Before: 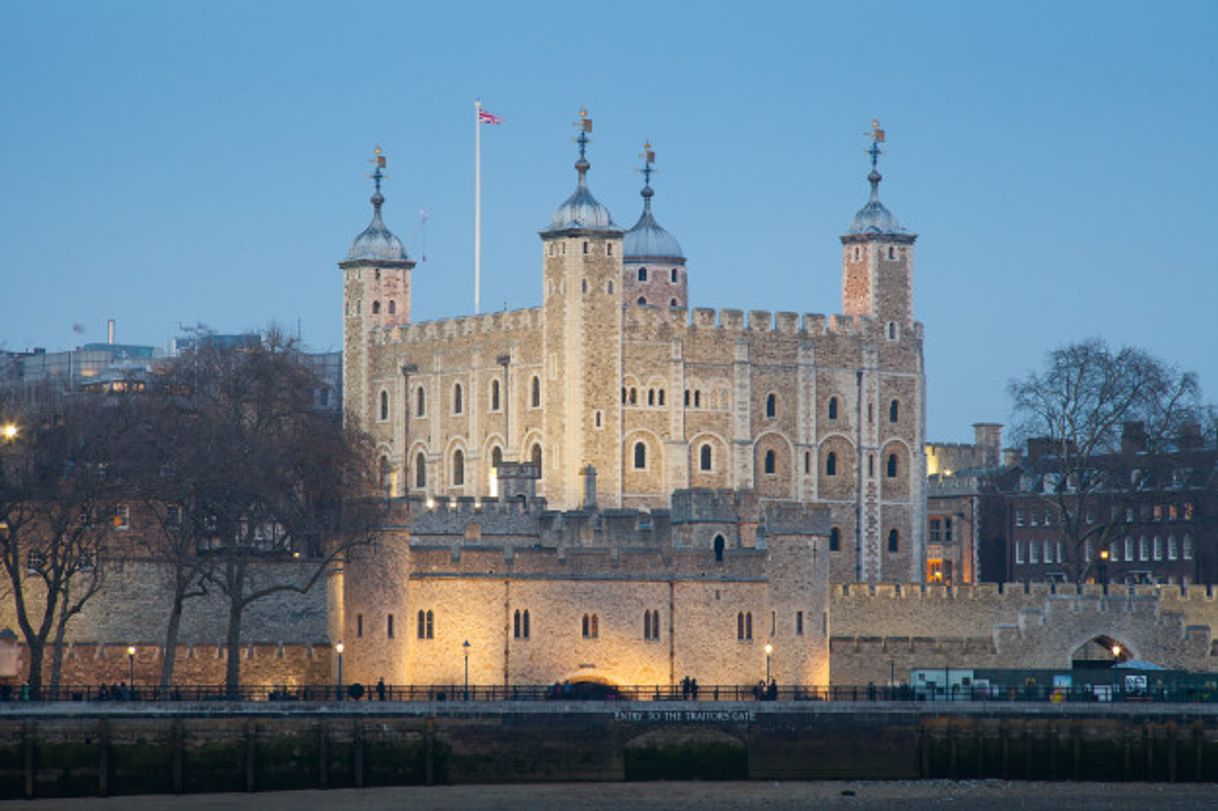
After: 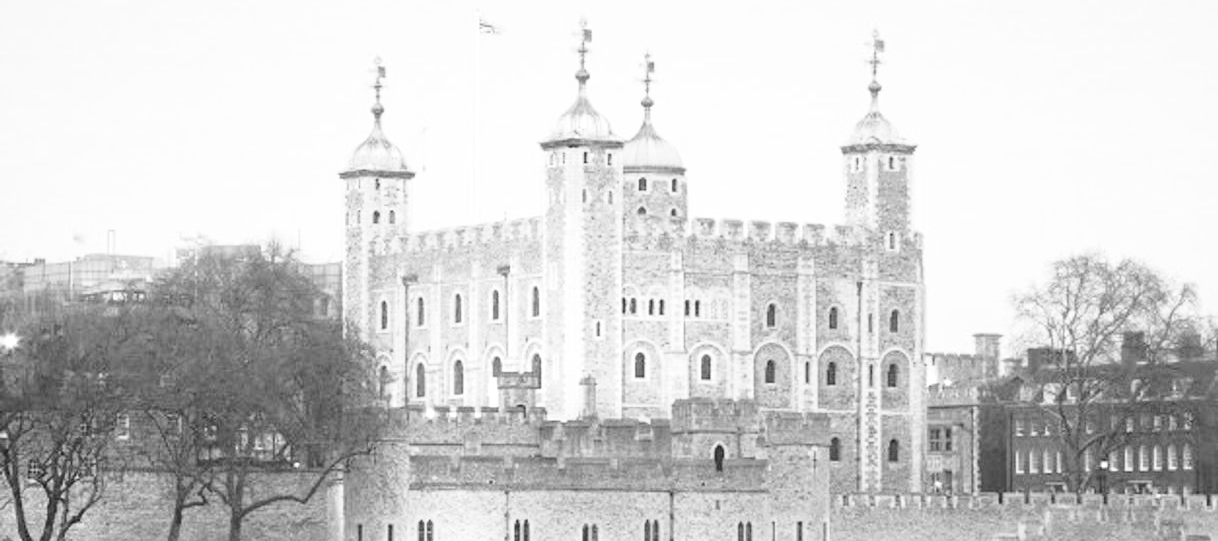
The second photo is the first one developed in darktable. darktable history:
crop: top 11.155%, bottom 22.132%
color calibration: output gray [0.23, 0.37, 0.4, 0], illuminant as shot in camera, x 0.483, y 0.43, temperature 2428.68 K
base curve: curves: ch0 [(0, 0) (0.028, 0.03) (0.121, 0.232) (0.46, 0.748) (0.859, 0.968) (1, 1)], preserve colors none
